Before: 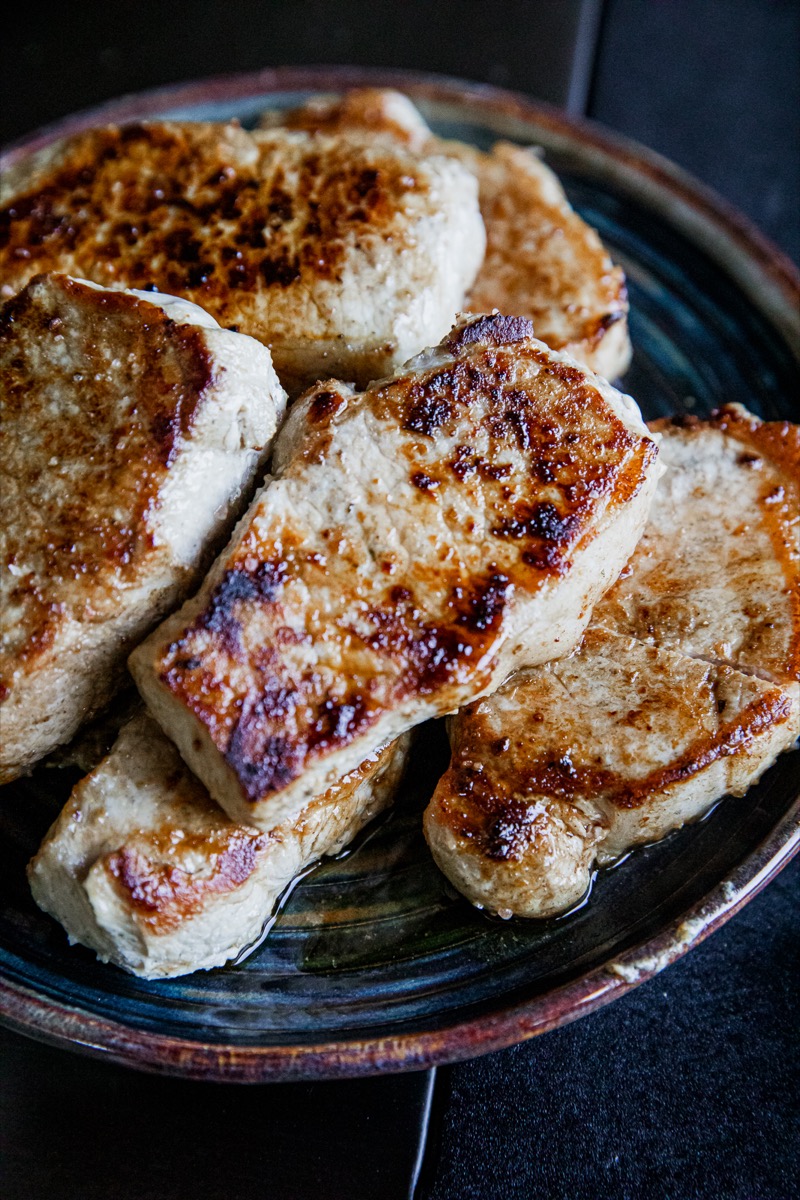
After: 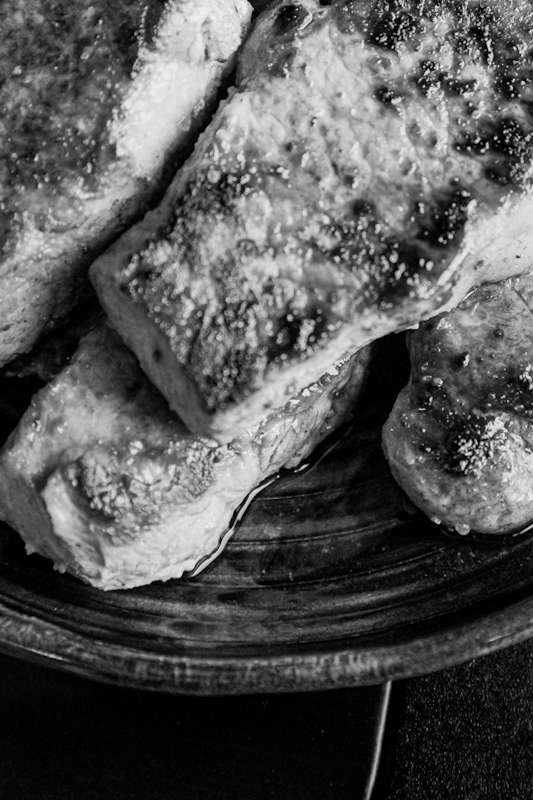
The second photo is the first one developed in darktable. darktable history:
crop and rotate: angle -0.82°, left 3.85%, top 31.828%, right 27.992%
monochrome: a 16.06, b 15.48, size 1
